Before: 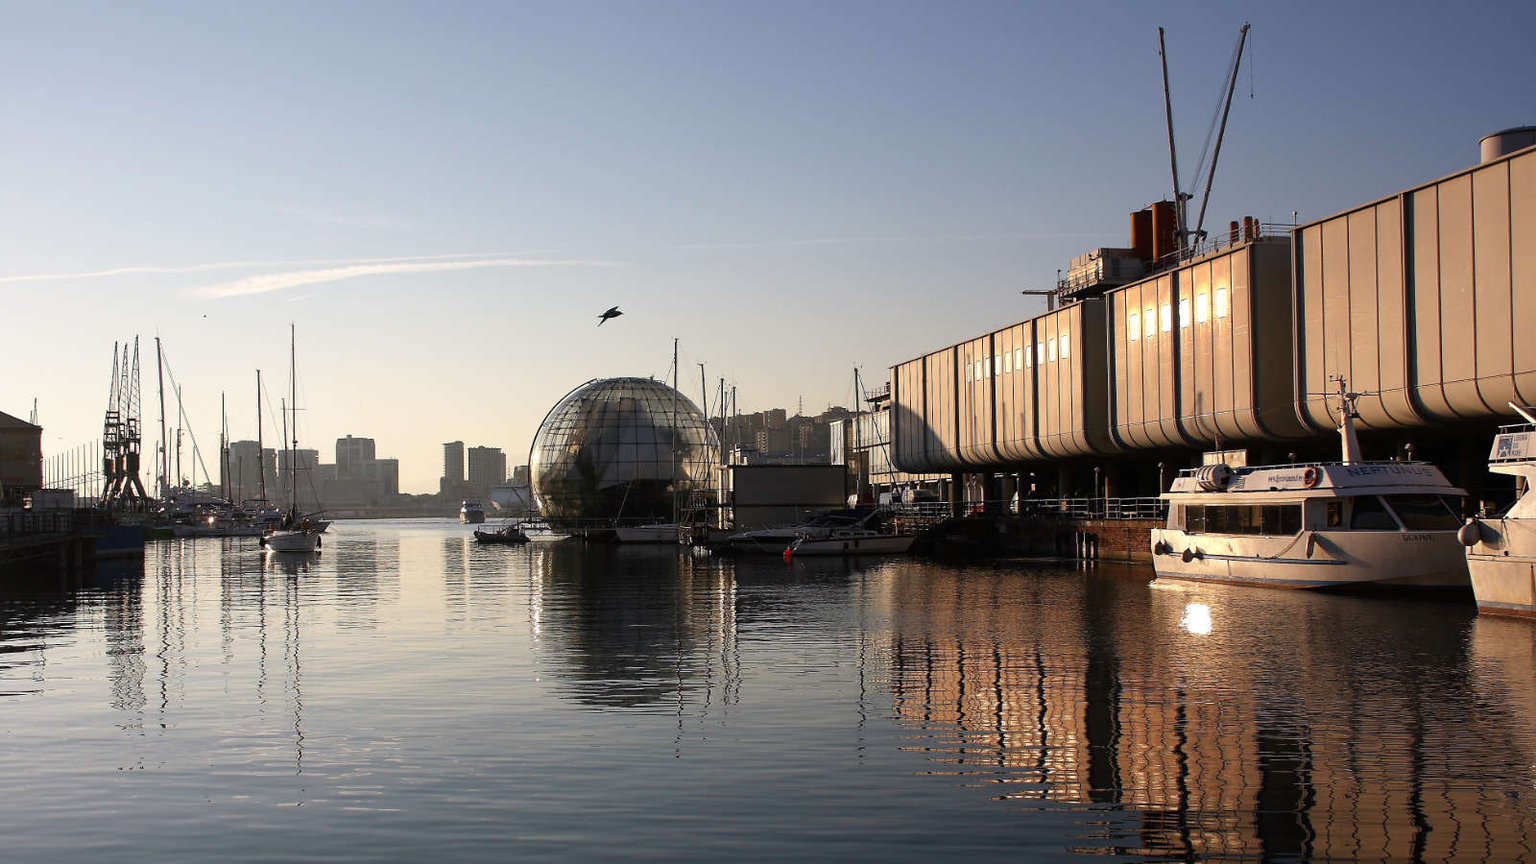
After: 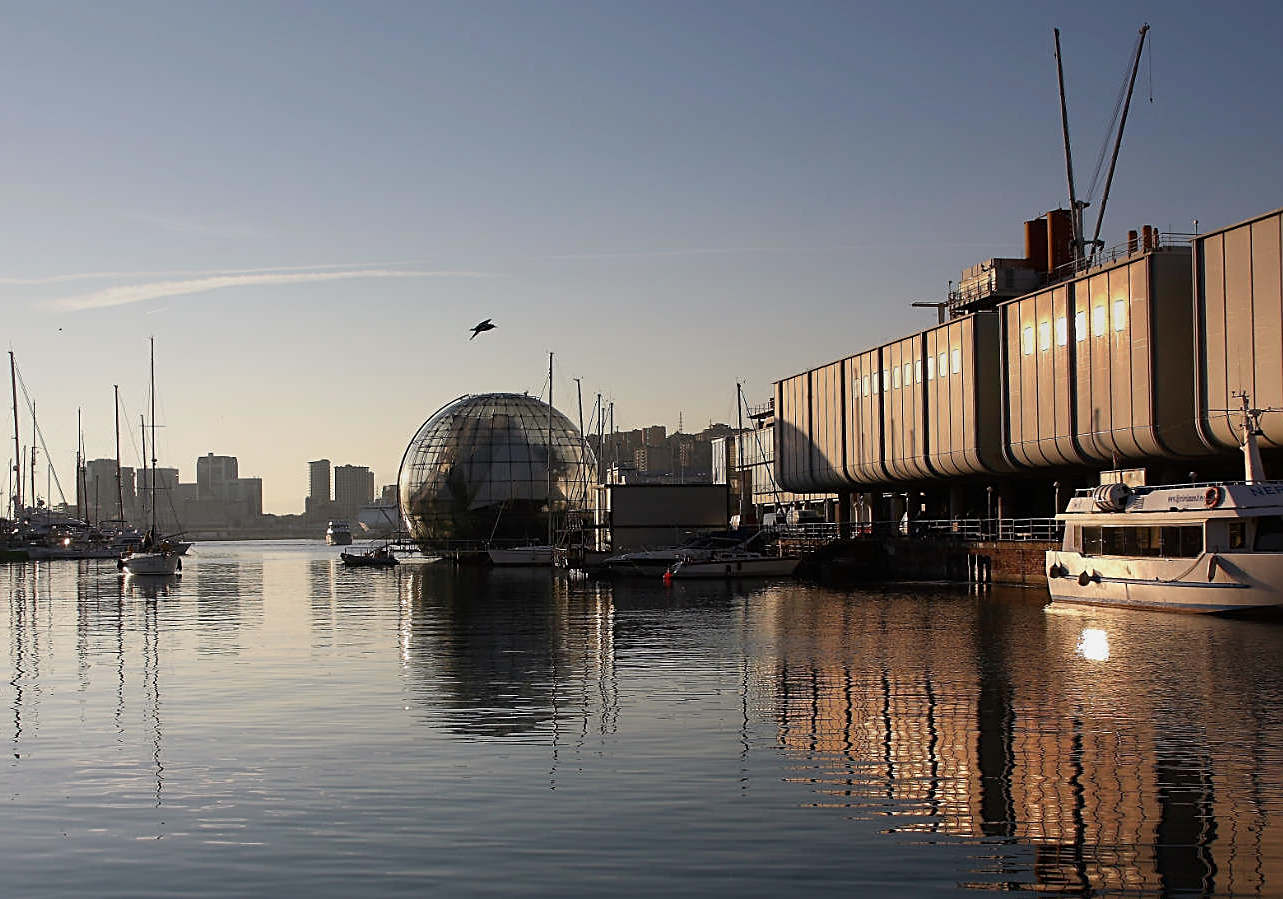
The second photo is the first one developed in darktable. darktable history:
sharpen: on, module defaults
crop and rotate: left 9.597%, right 10.195%
graduated density: rotation -0.352°, offset 57.64
